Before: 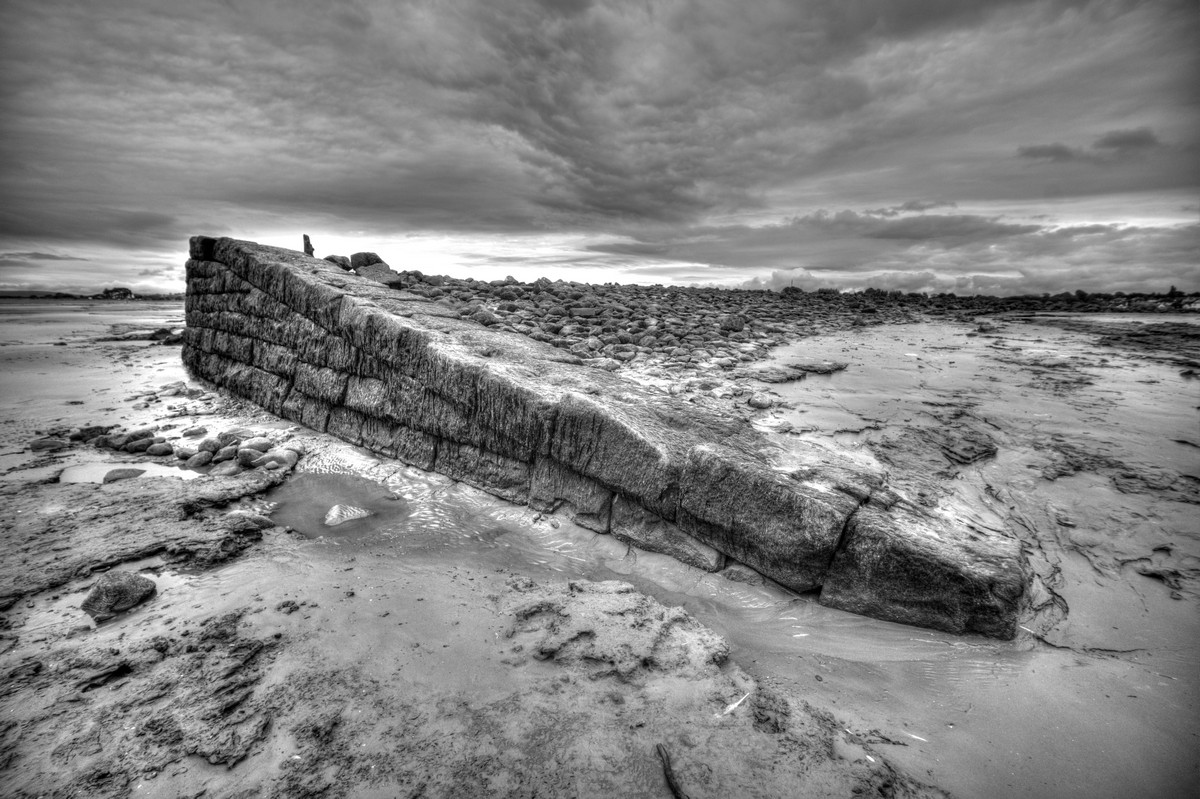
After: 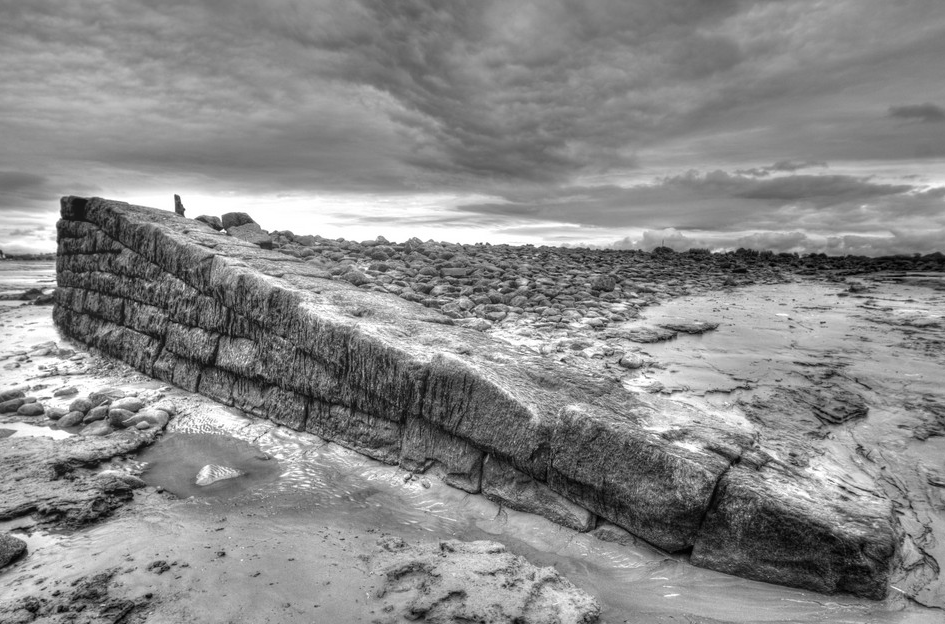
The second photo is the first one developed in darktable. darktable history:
crop and rotate: left 10.77%, top 5.1%, right 10.41%, bottom 16.76%
bloom: size 15%, threshold 97%, strength 7%
color zones: curves: ch1 [(0, 0.513) (0.143, 0.524) (0.286, 0.511) (0.429, 0.506) (0.571, 0.503) (0.714, 0.503) (0.857, 0.508) (1, 0.513)]
